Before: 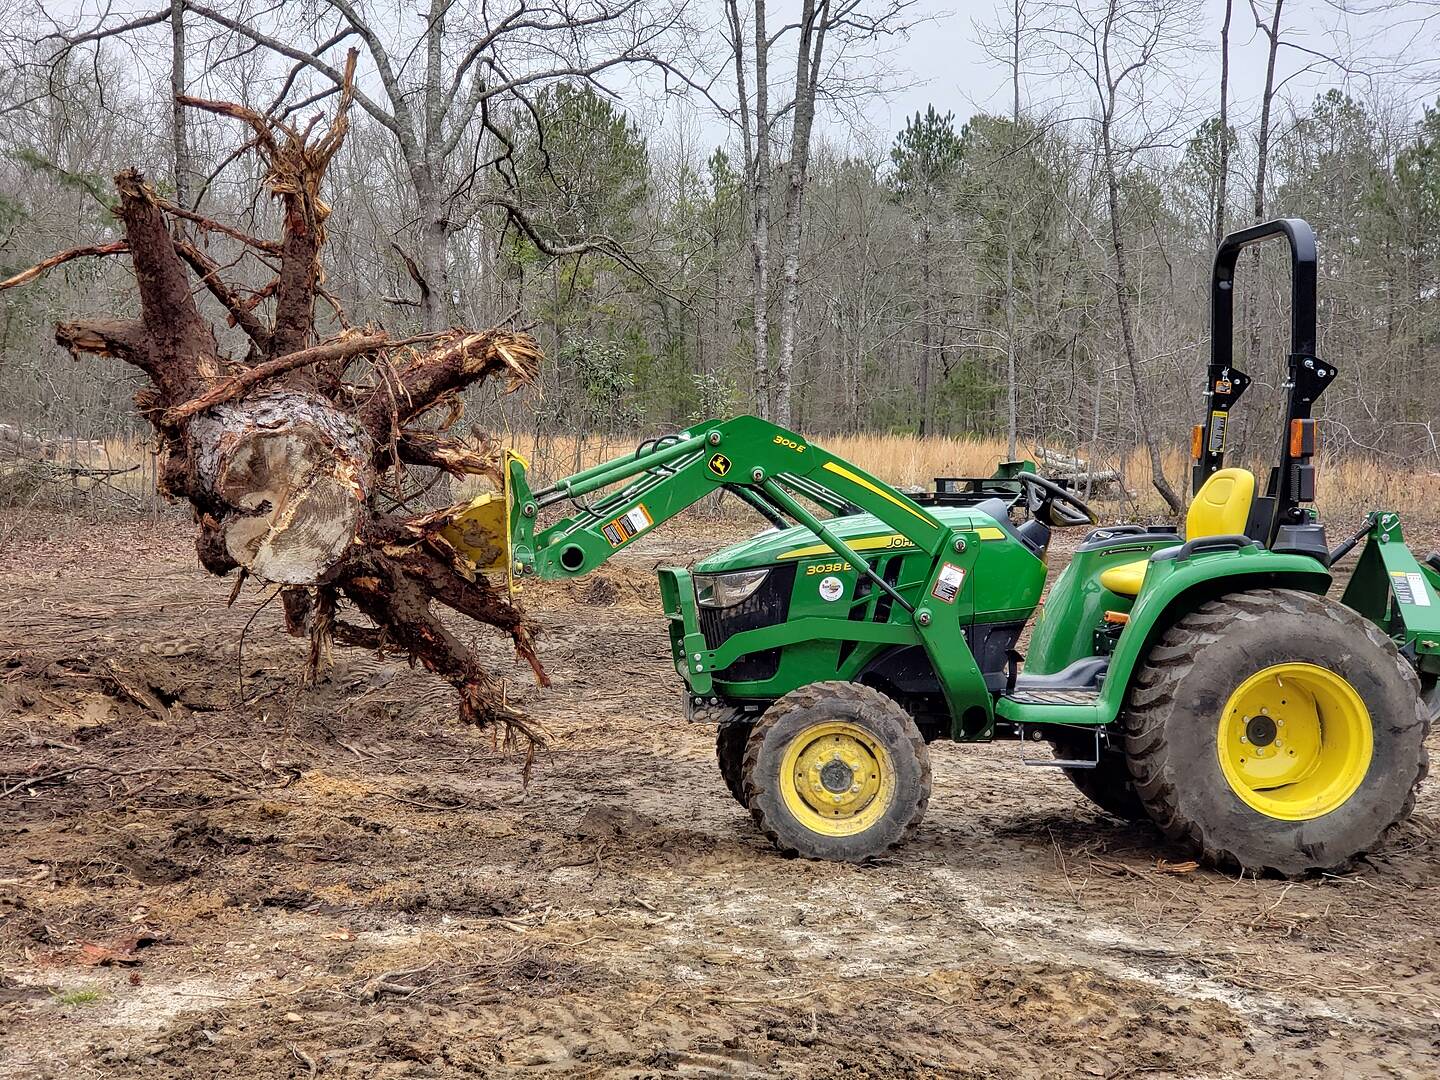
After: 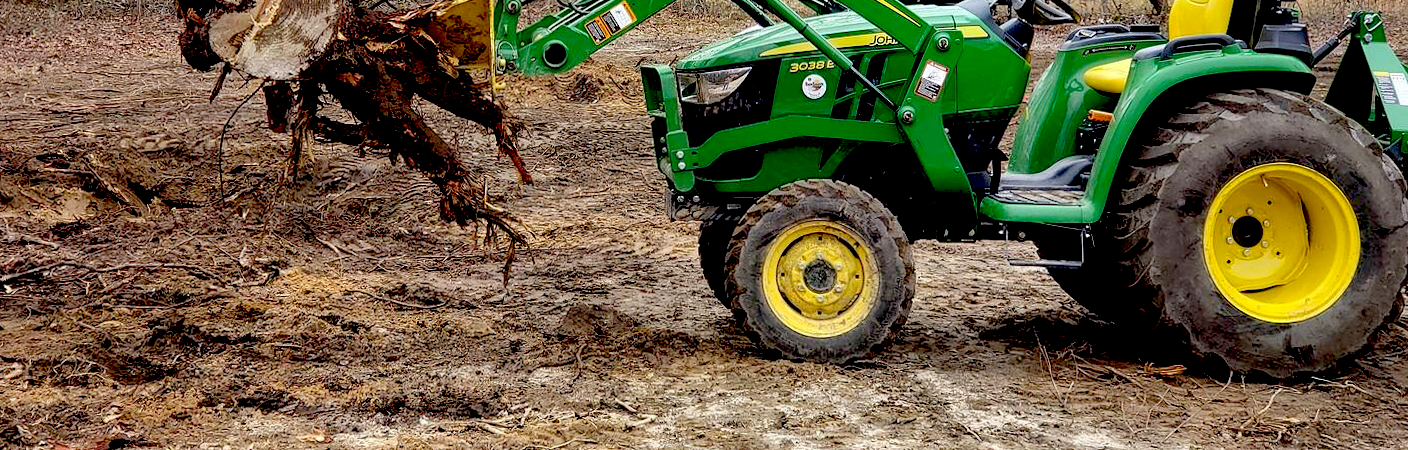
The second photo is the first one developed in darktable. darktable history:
tone equalizer: on, module defaults
bloom: size 9%, threshold 100%, strength 7%
exposure: black level correction 0.056, compensate highlight preservation false
rotate and perspective: rotation 0.226°, lens shift (vertical) -0.042, crop left 0.023, crop right 0.982, crop top 0.006, crop bottom 0.994
crop: top 45.551%, bottom 12.262%
